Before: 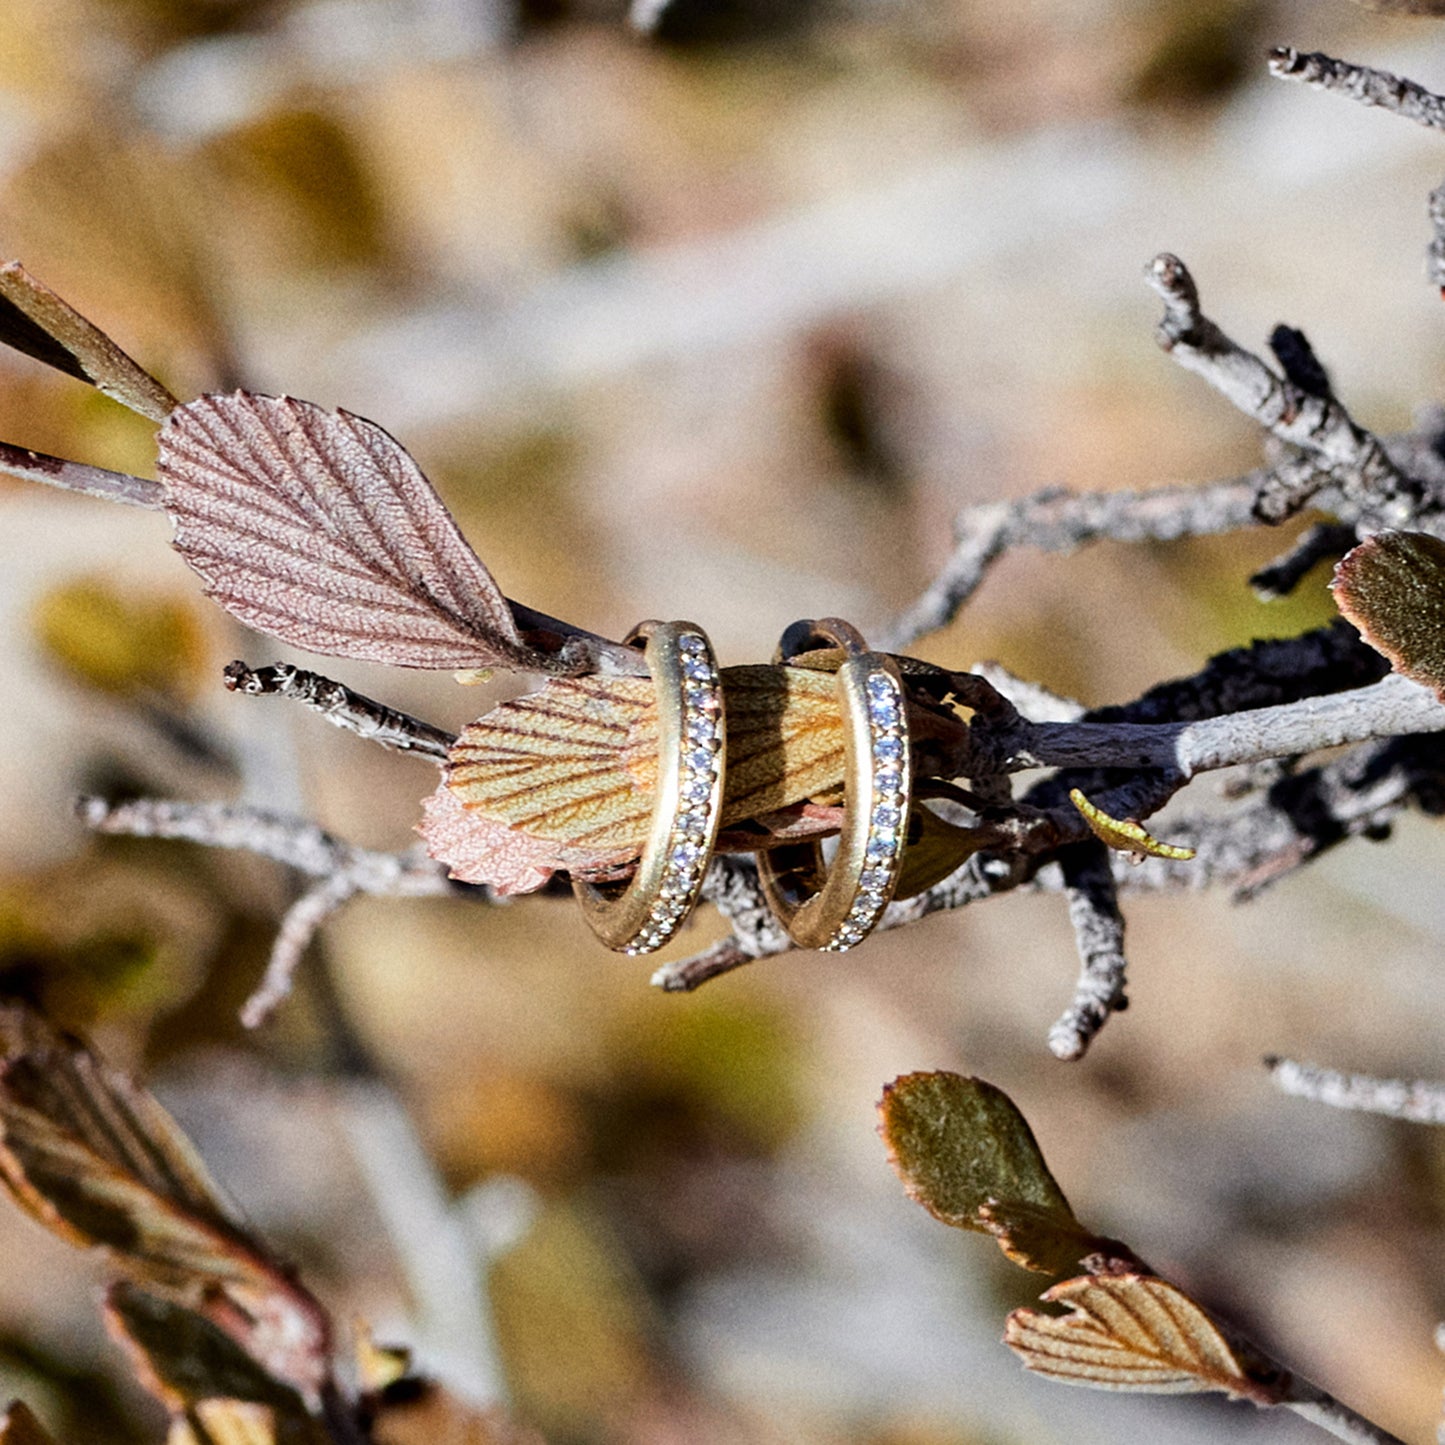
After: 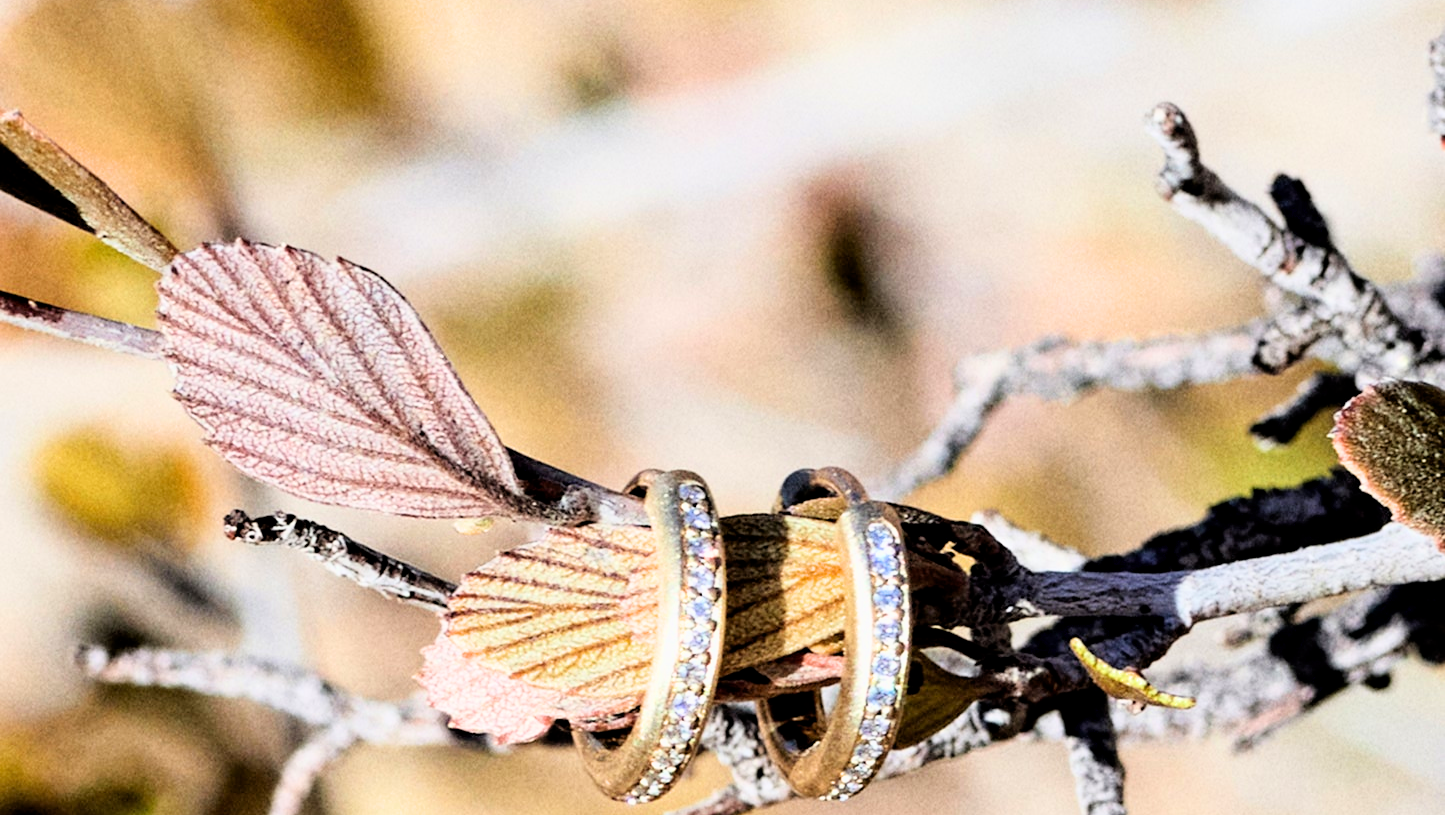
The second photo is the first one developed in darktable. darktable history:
crop and rotate: top 10.492%, bottom 33.104%
exposure: black level correction 0, exposure 1.001 EV, compensate highlight preservation false
filmic rgb: black relative exposure -7.78 EV, white relative exposure 4.35 EV, threshold 5.94 EV, target black luminance 0%, hardness 3.76, latitude 50.7%, contrast 1.079, highlights saturation mix 8.67%, shadows ↔ highlights balance -0.276%, color science v6 (2022), enable highlight reconstruction true
